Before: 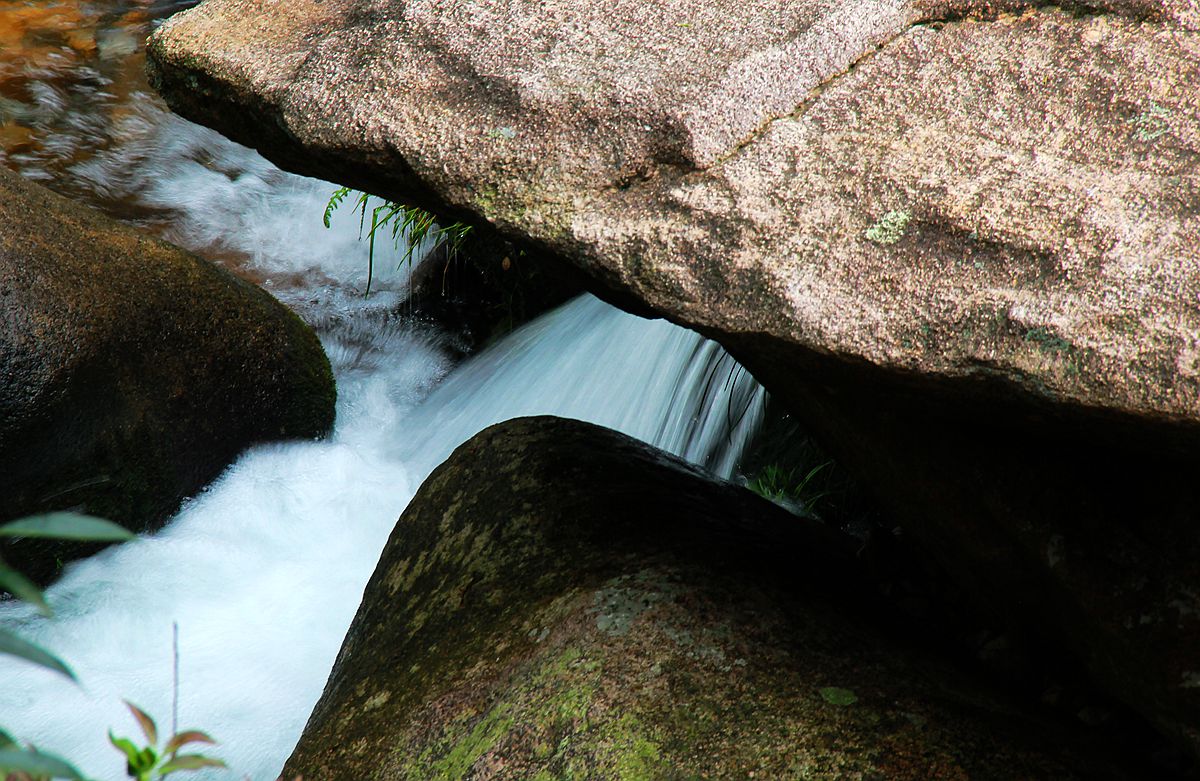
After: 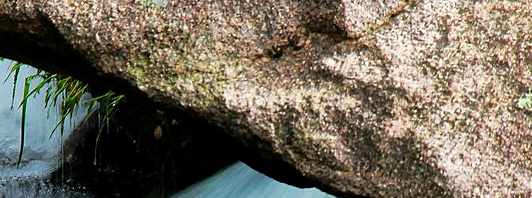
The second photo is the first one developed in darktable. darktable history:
haze removal: adaptive false
crop: left 29.043%, top 16.872%, right 26.584%, bottom 57.716%
local contrast: mode bilateral grid, contrast 20, coarseness 51, detail 139%, midtone range 0.2
